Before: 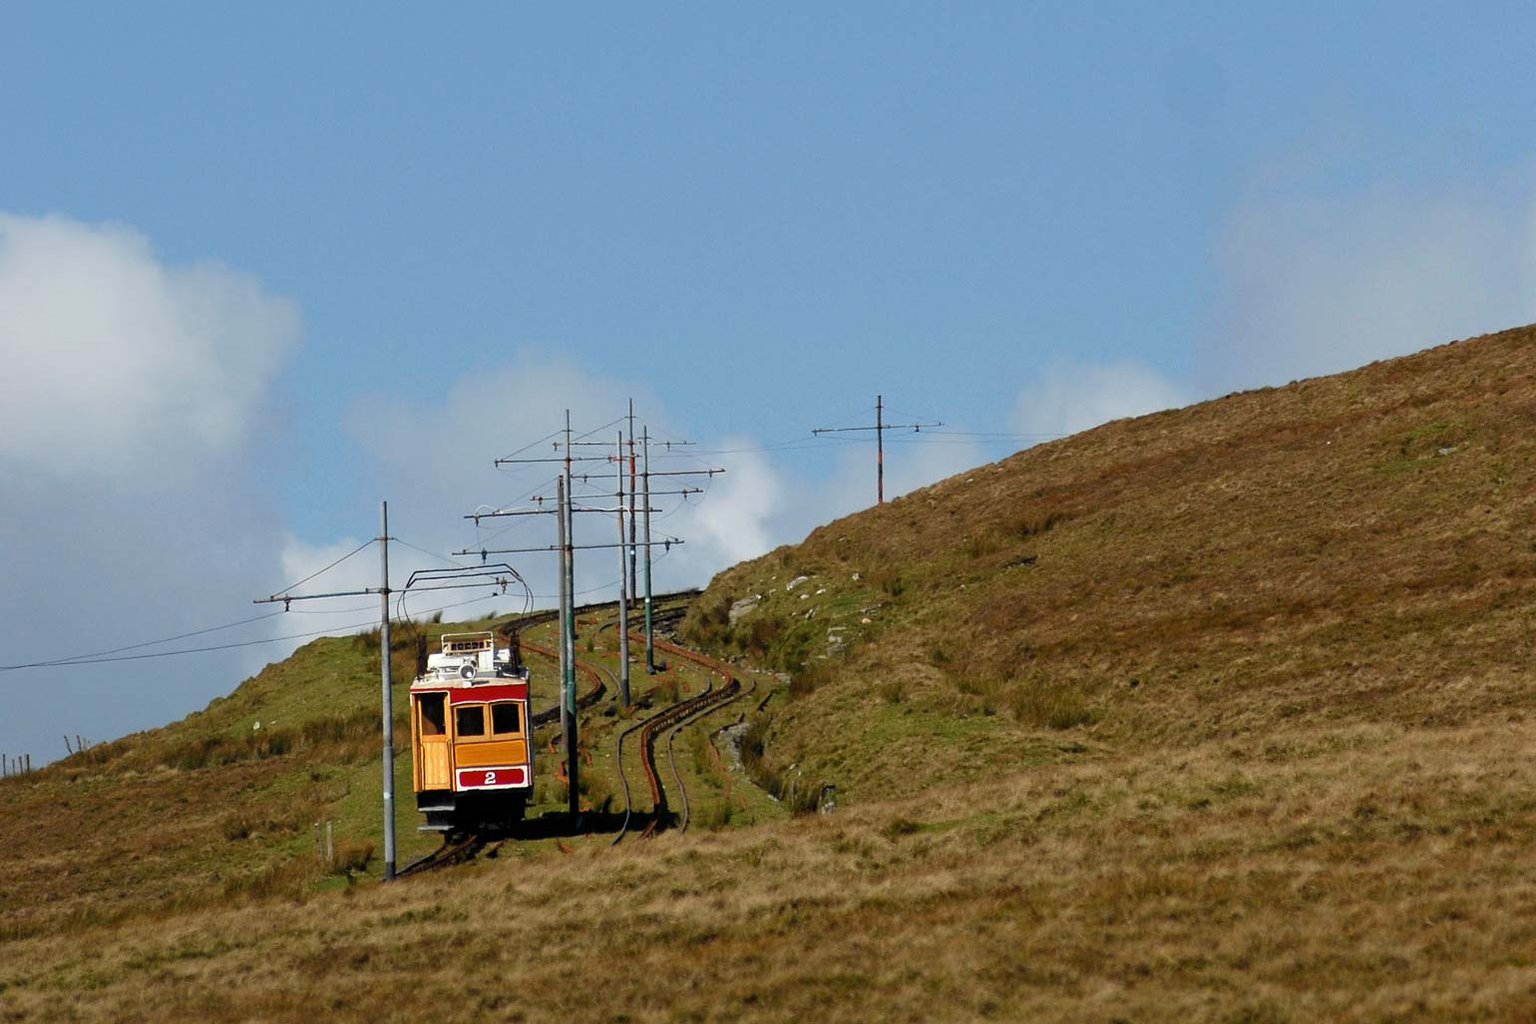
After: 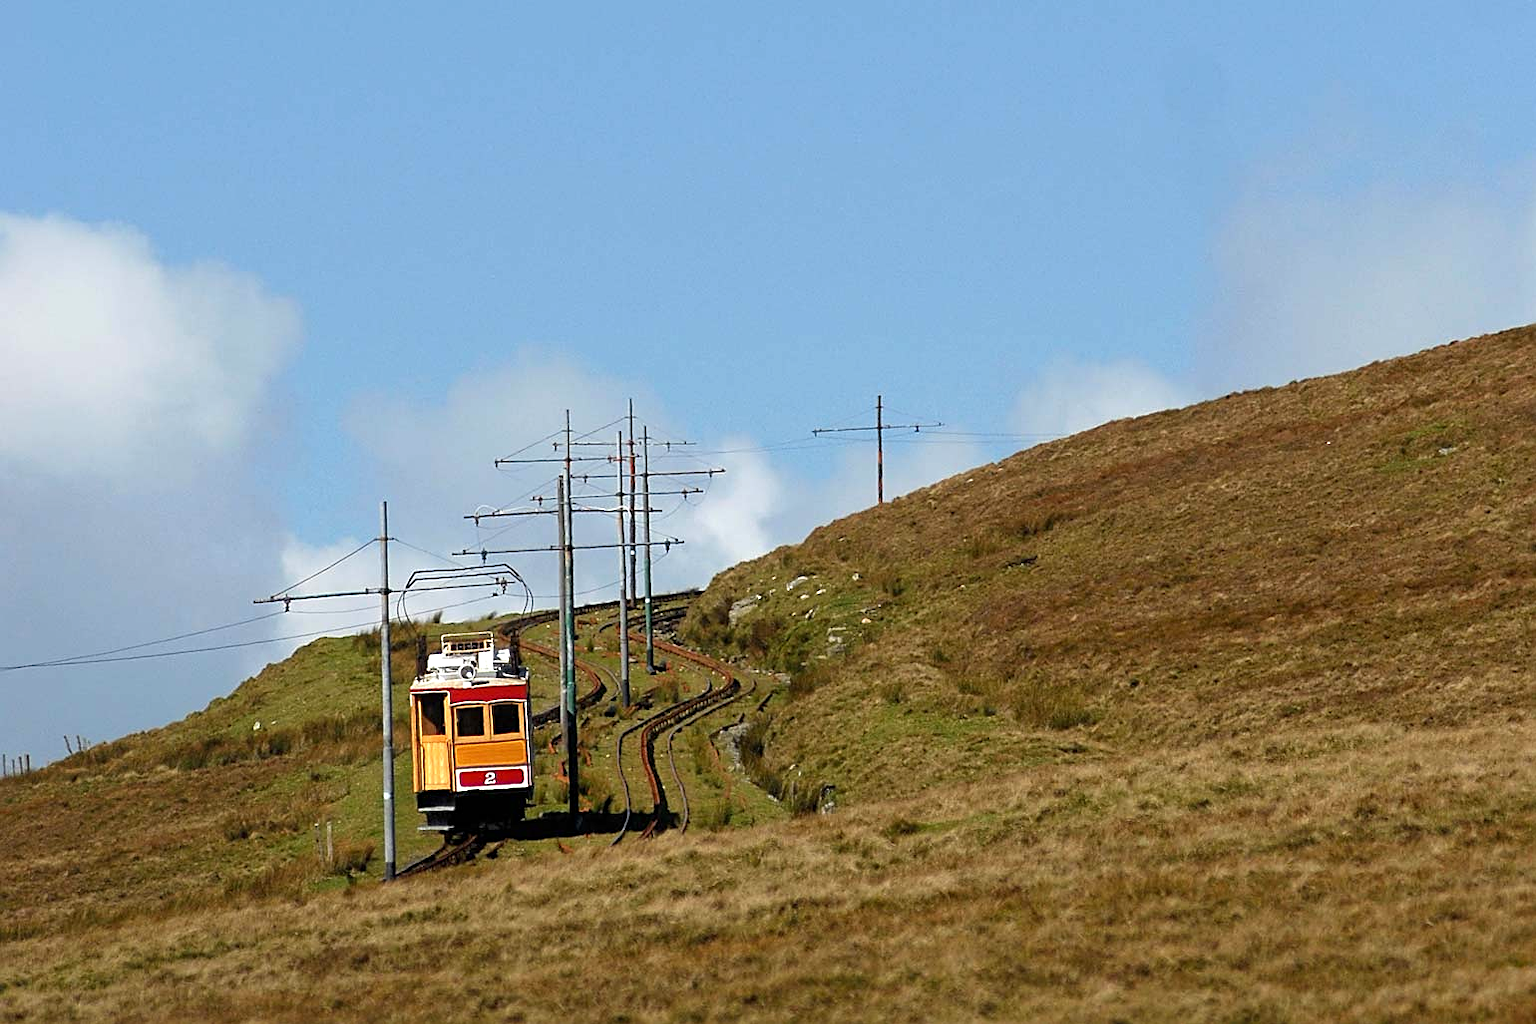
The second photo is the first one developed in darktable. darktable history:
exposure: exposure 0.375 EV, compensate highlight preservation false
sharpen: on, module defaults
